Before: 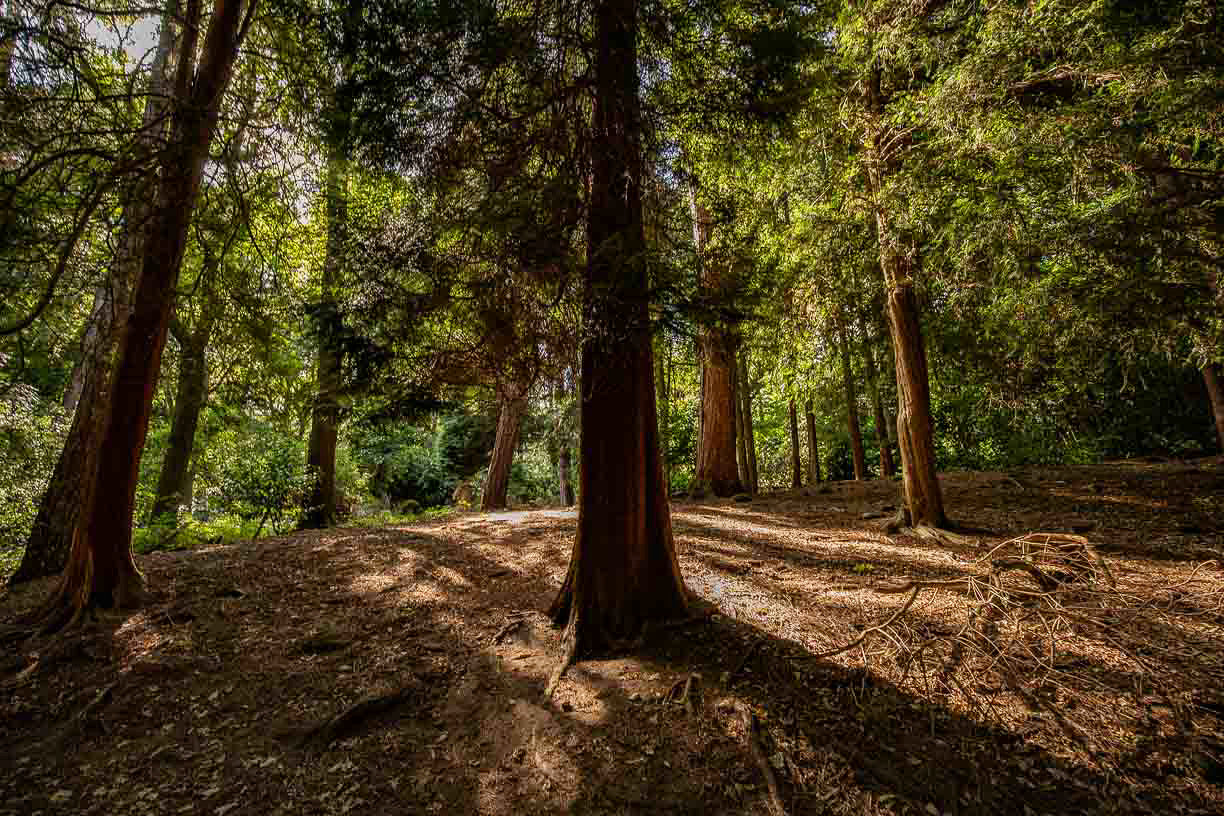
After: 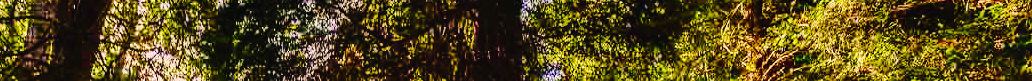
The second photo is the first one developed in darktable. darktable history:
tone curve: curves: ch0 [(0, 0) (0.003, 0.003) (0.011, 0.005) (0.025, 0.008) (0.044, 0.012) (0.069, 0.02) (0.1, 0.031) (0.136, 0.047) (0.177, 0.088) (0.224, 0.141) (0.277, 0.222) (0.335, 0.32) (0.399, 0.422) (0.468, 0.523) (0.543, 0.623) (0.623, 0.716) (0.709, 0.796) (0.801, 0.88) (0.898, 0.958) (1, 1)], preserve colors none
shadows and highlights: low approximation 0.01, soften with gaussian
haze removal: strength 0.25, distance 0.25, compatibility mode true, adaptive false
color balance rgb: shadows lift › chroma 2%, shadows lift › hue 247.2°, power › chroma 0.3%, power › hue 25.2°, highlights gain › chroma 3%, highlights gain › hue 60°, global offset › luminance 0.75%, perceptual saturation grading › global saturation 20%, perceptual saturation grading › highlights -20%, perceptual saturation grading › shadows 30%, global vibrance 20%
crop and rotate: left 9.644%, top 9.491%, right 6.021%, bottom 80.509%
